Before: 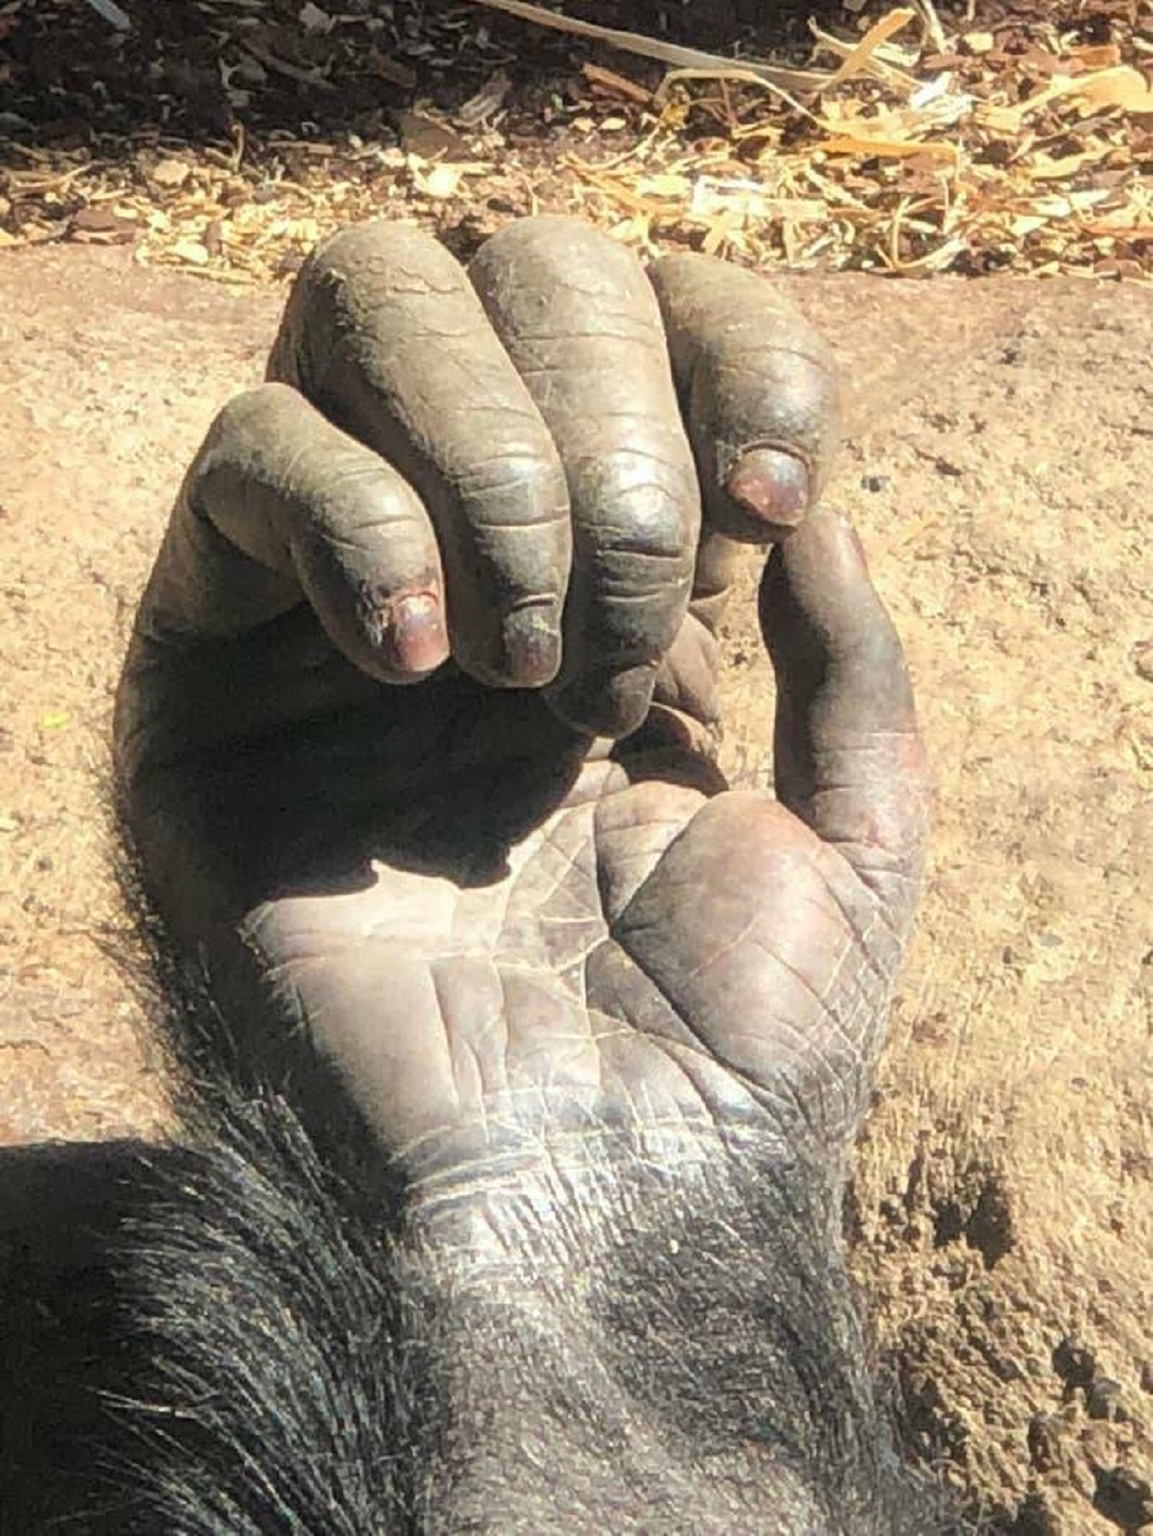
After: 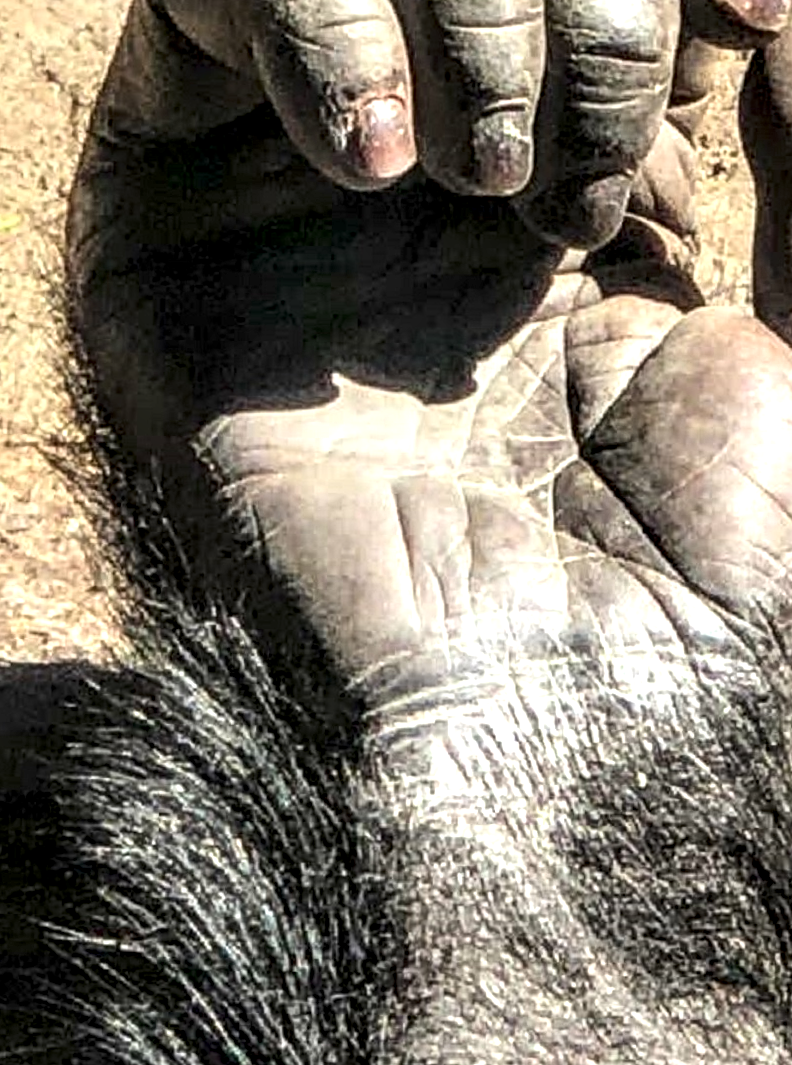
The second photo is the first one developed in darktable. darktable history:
crop and rotate: angle -0.762°, left 3.624%, top 32.162%, right 29.195%
local contrast: detail 204%
contrast brightness saturation: contrast 0.138
